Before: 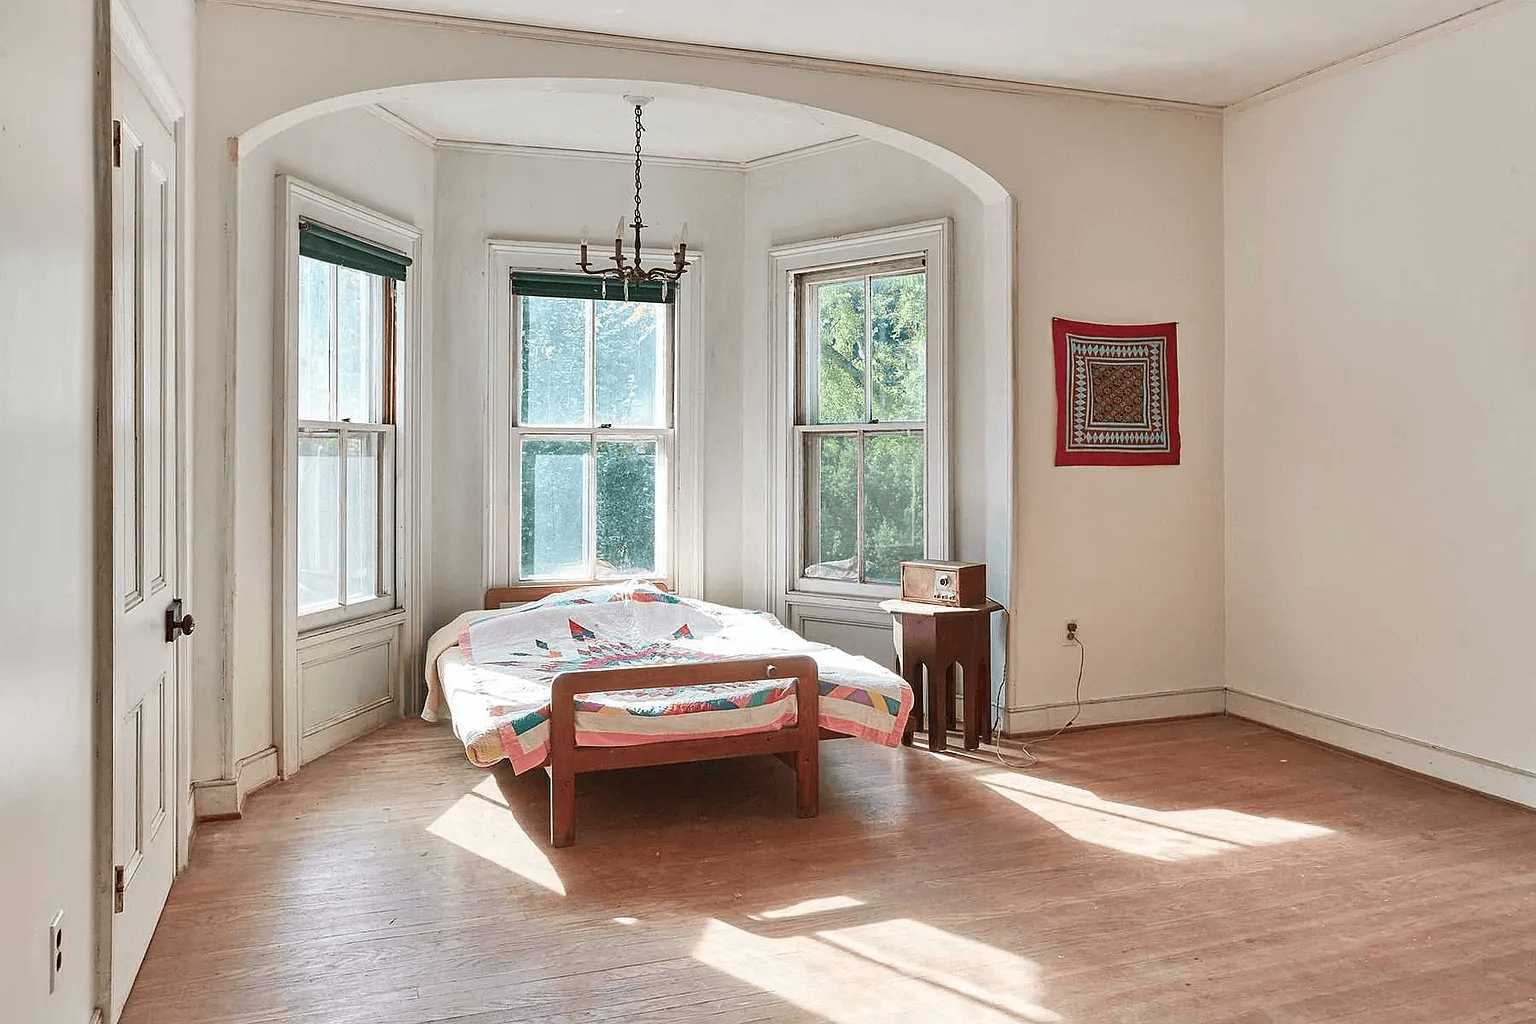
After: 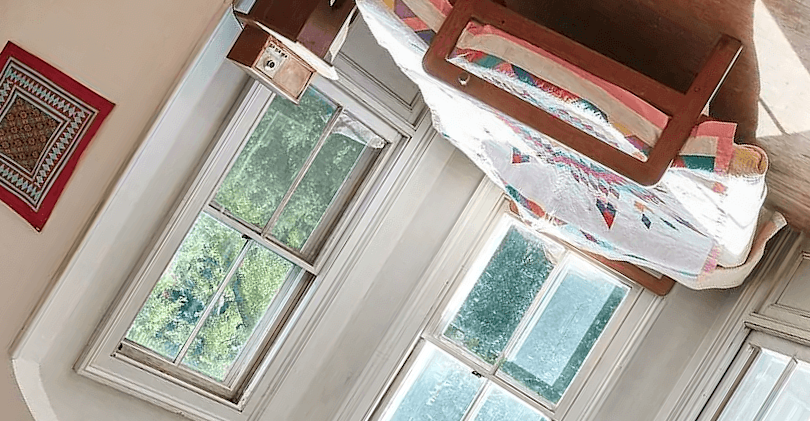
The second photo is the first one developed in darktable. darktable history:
crop and rotate: angle 148.39°, left 9.128%, top 15.561%, right 4.395%, bottom 17.074%
local contrast: highlights 62%, shadows 109%, detail 107%, midtone range 0.53
